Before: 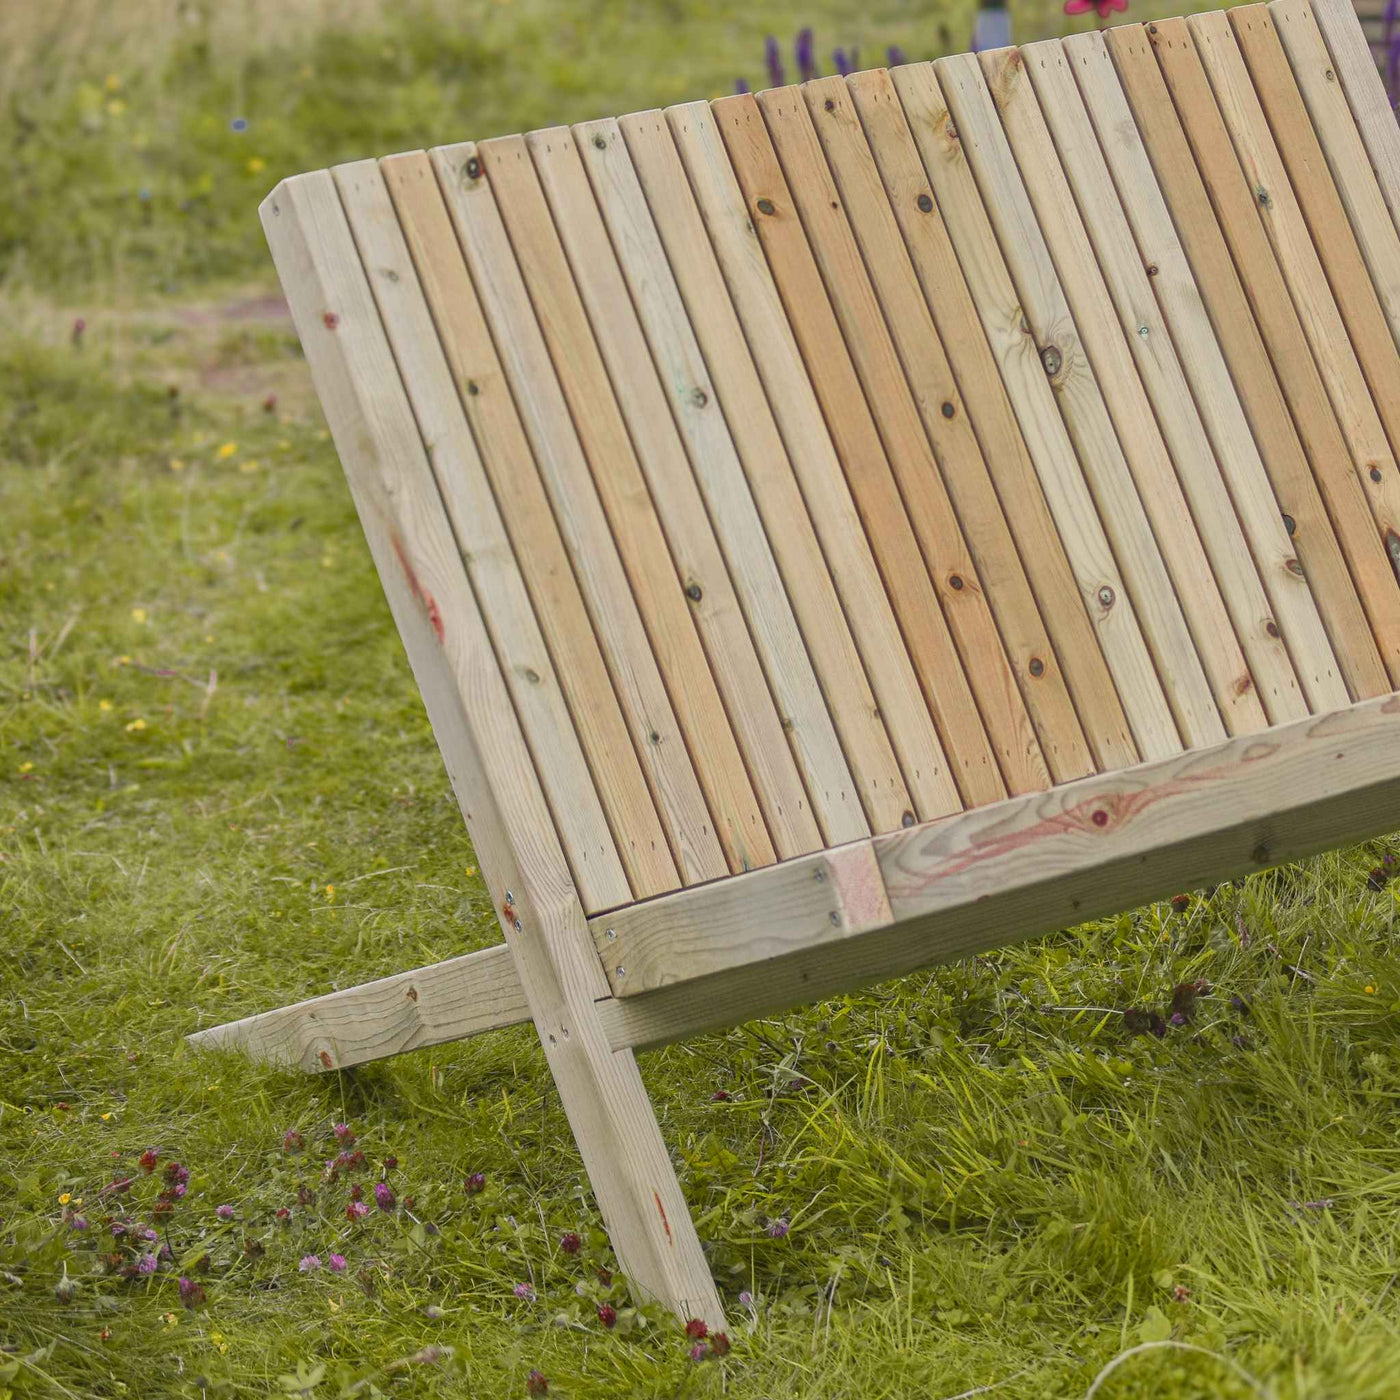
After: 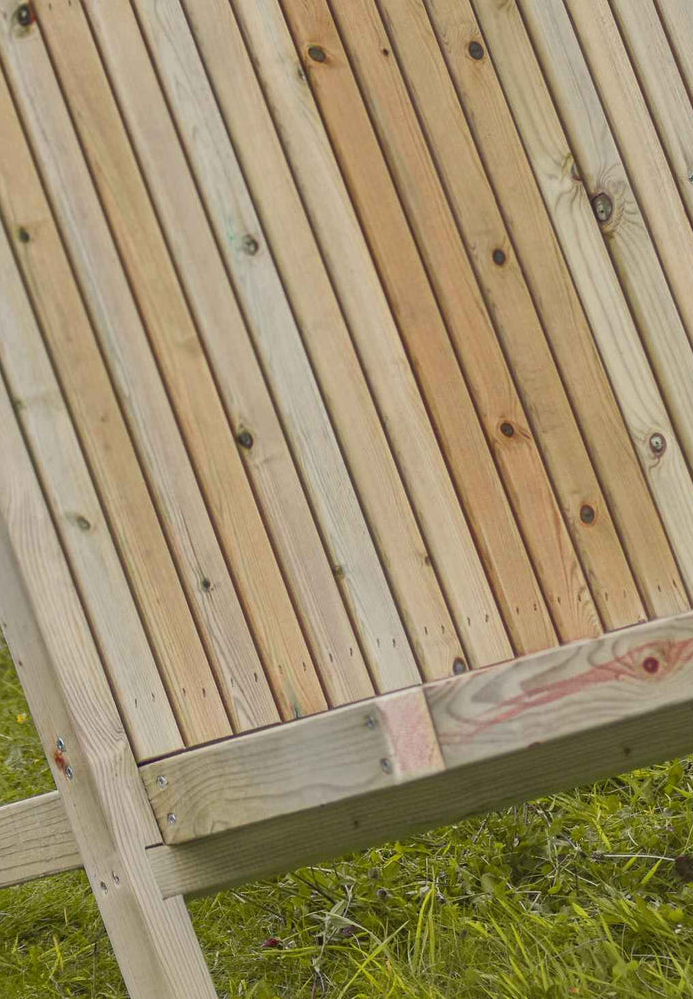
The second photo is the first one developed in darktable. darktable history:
crop: left 32.075%, top 10.976%, right 18.355%, bottom 17.596%
shadows and highlights: soften with gaussian
